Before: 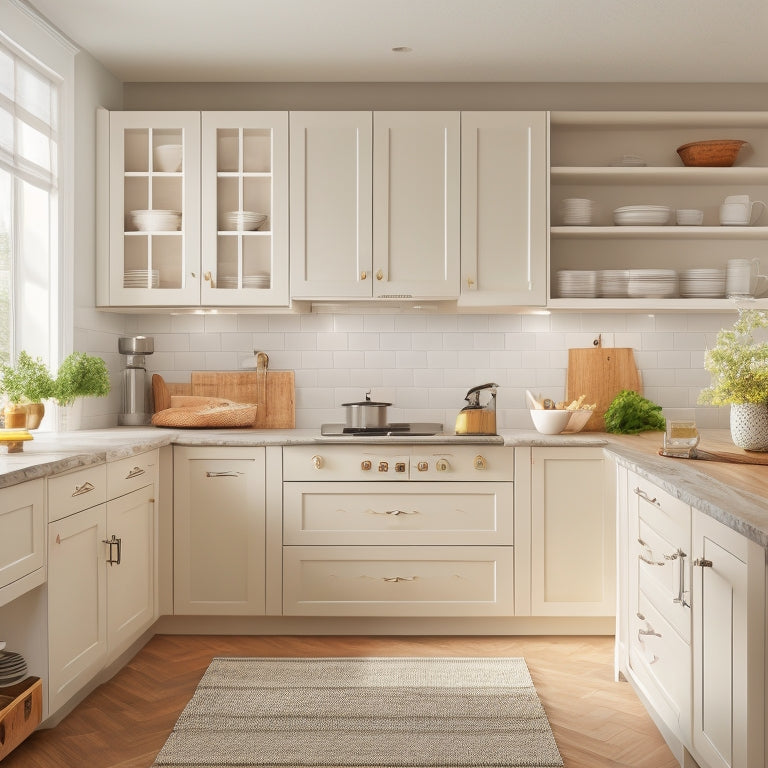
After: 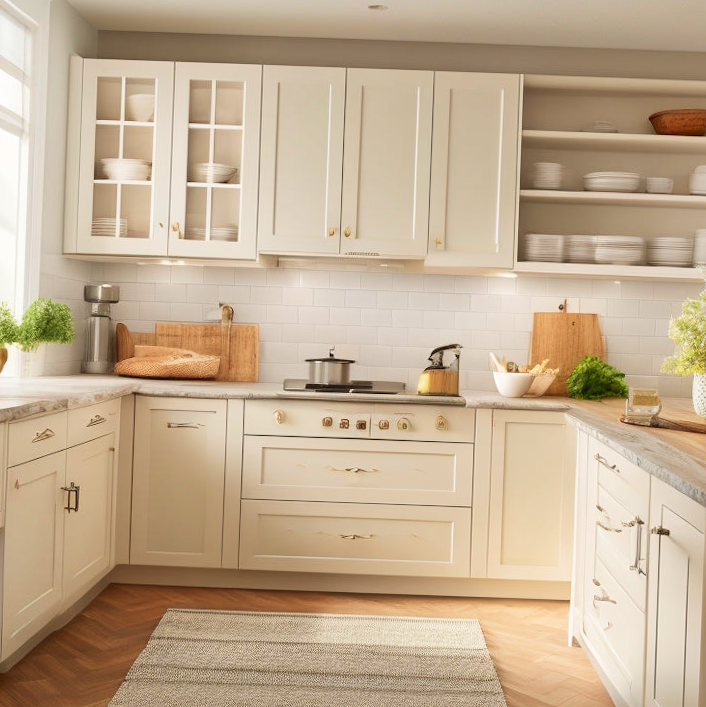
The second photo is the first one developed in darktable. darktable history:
crop and rotate: angle -2.04°, left 3.139%, top 4.077%, right 1.633%, bottom 0.551%
velvia: strength 24.76%
exposure: compensate highlight preservation false
contrast brightness saturation: contrast 0.155, brightness -0.014, saturation 0.103
